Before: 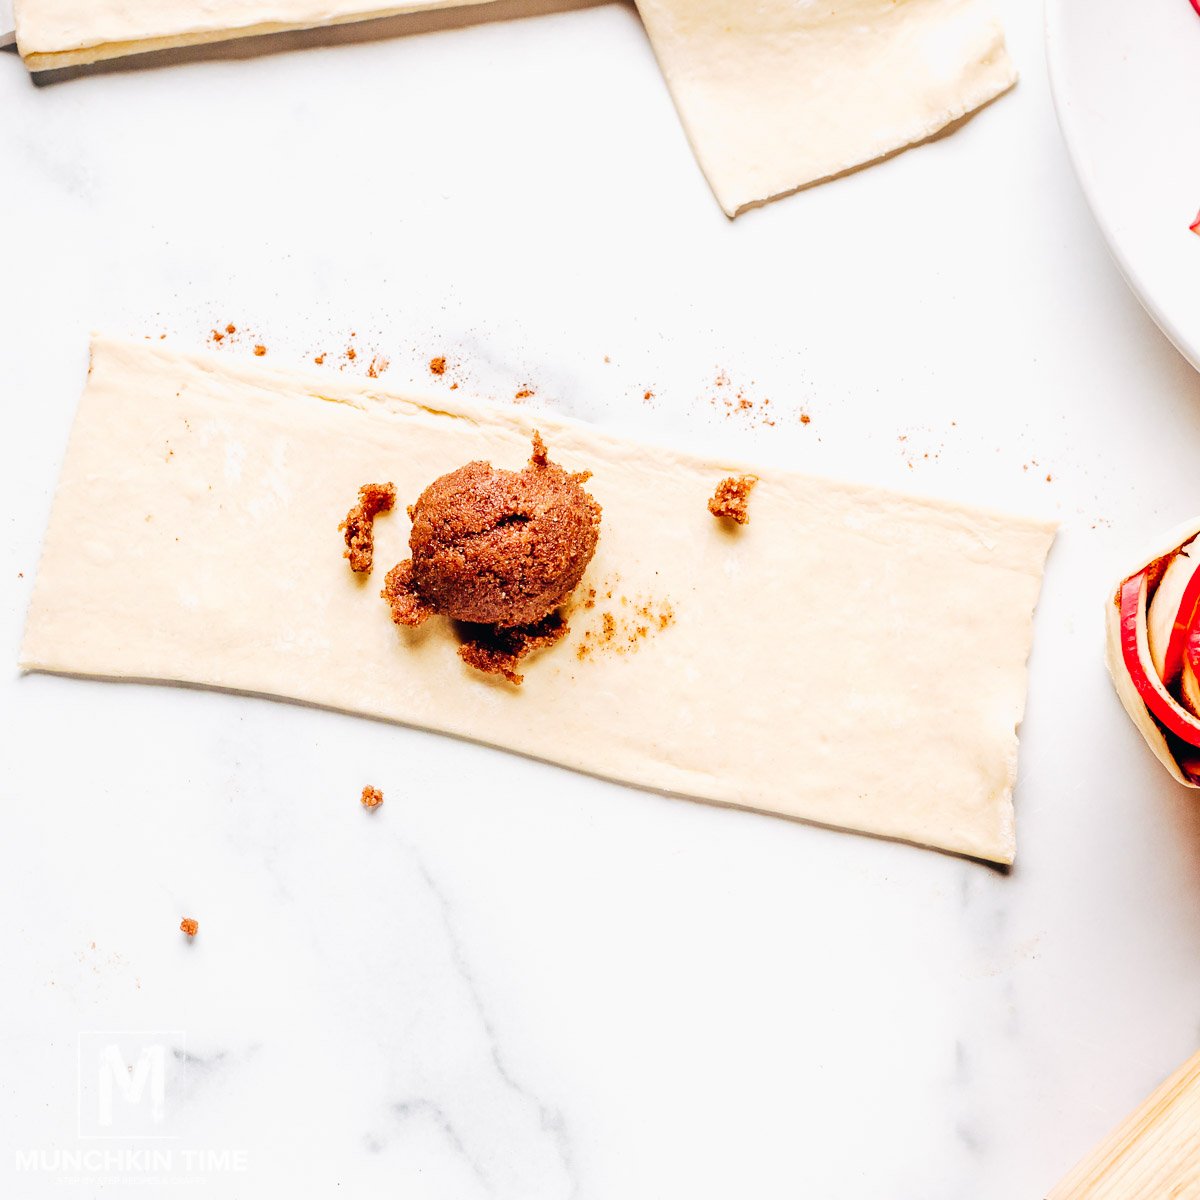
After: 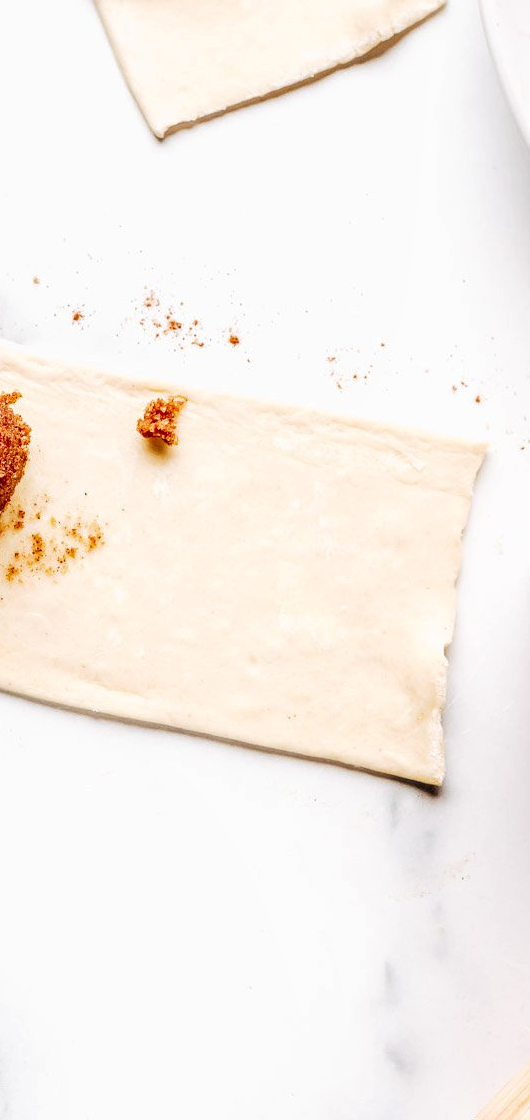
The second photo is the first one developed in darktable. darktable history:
crop: left 47.628%, top 6.643%, right 7.874%
local contrast: on, module defaults
exposure: black level correction 0.004, exposure 0.014 EV, compensate highlight preservation false
